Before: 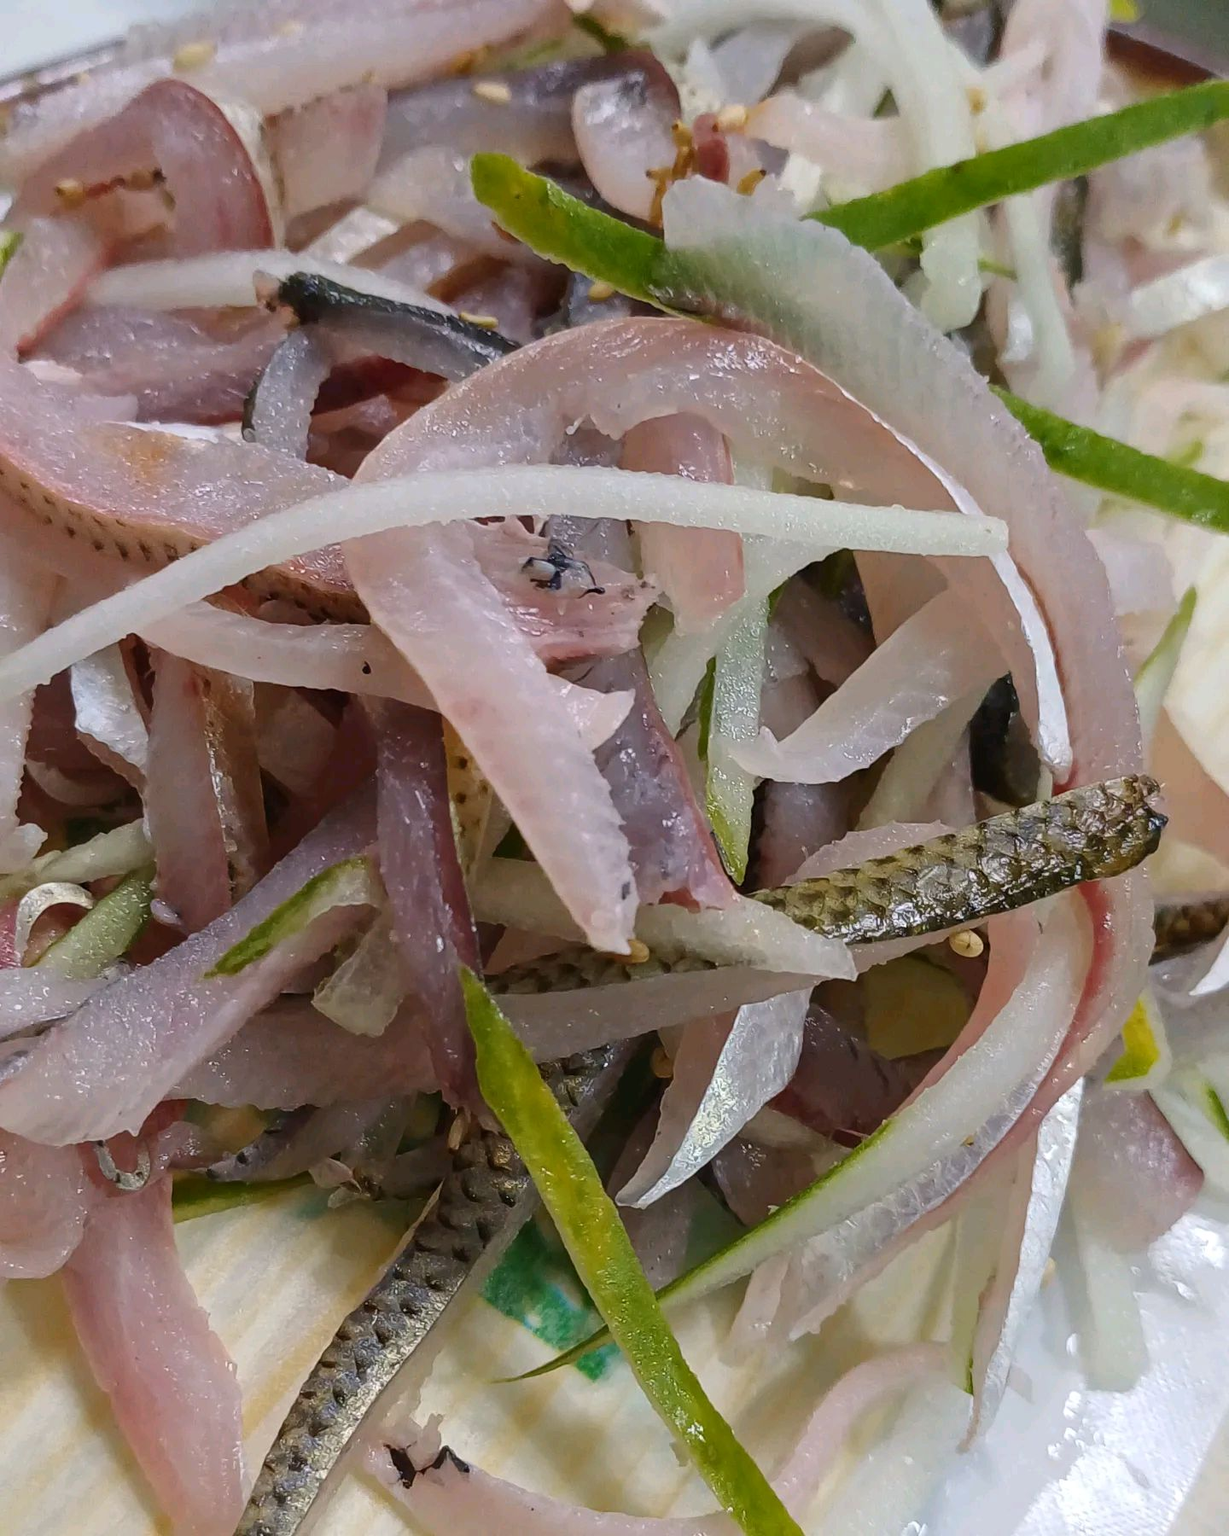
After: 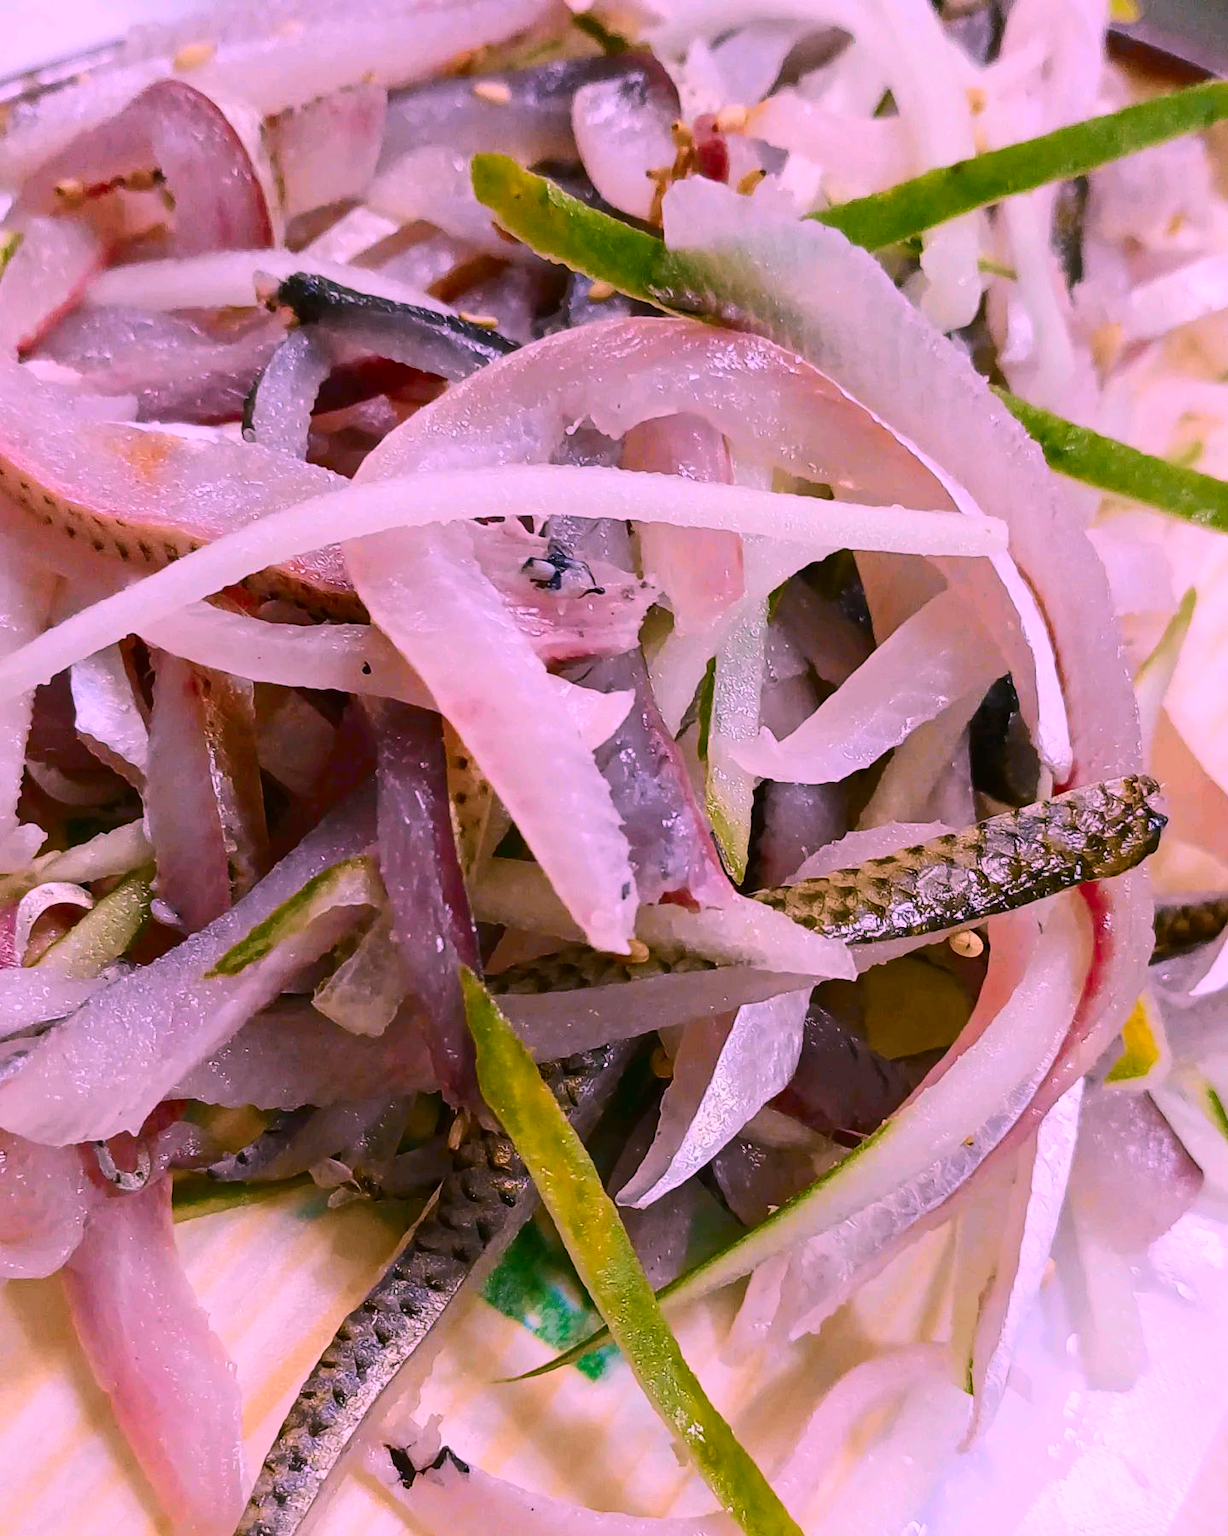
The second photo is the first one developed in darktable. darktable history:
tone curve: curves: ch0 [(0, 0) (0.078, 0.052) (0.236, 0.22) (0.427, 0.472) (0.508, 0.586) (0.654, 0.742) (0.793, 0.851) (0.994, 0.974)]; ch1 [(0, 0) (0.161, 0.092) (0.35, 0.33) (0.392, 0.392) (0.456, 0.456) (0.505, 0.502) (0.537, 0.518) (0.553, 0.534) (0.602, 0.579) (0.718, 0.718) (1, 1)]; ch2 [(0, 0) (0.346, 0.362) (0.411, 0.412) (0.502, 0.502) (0.531, 0.521) (0.586, 0.59) (0.621, 0.604) (1, 1)], color space Lab, independent channels, preserve colors none
color correction: highlights a* 19.5, highlights b* -11.53, saturation 1.69
